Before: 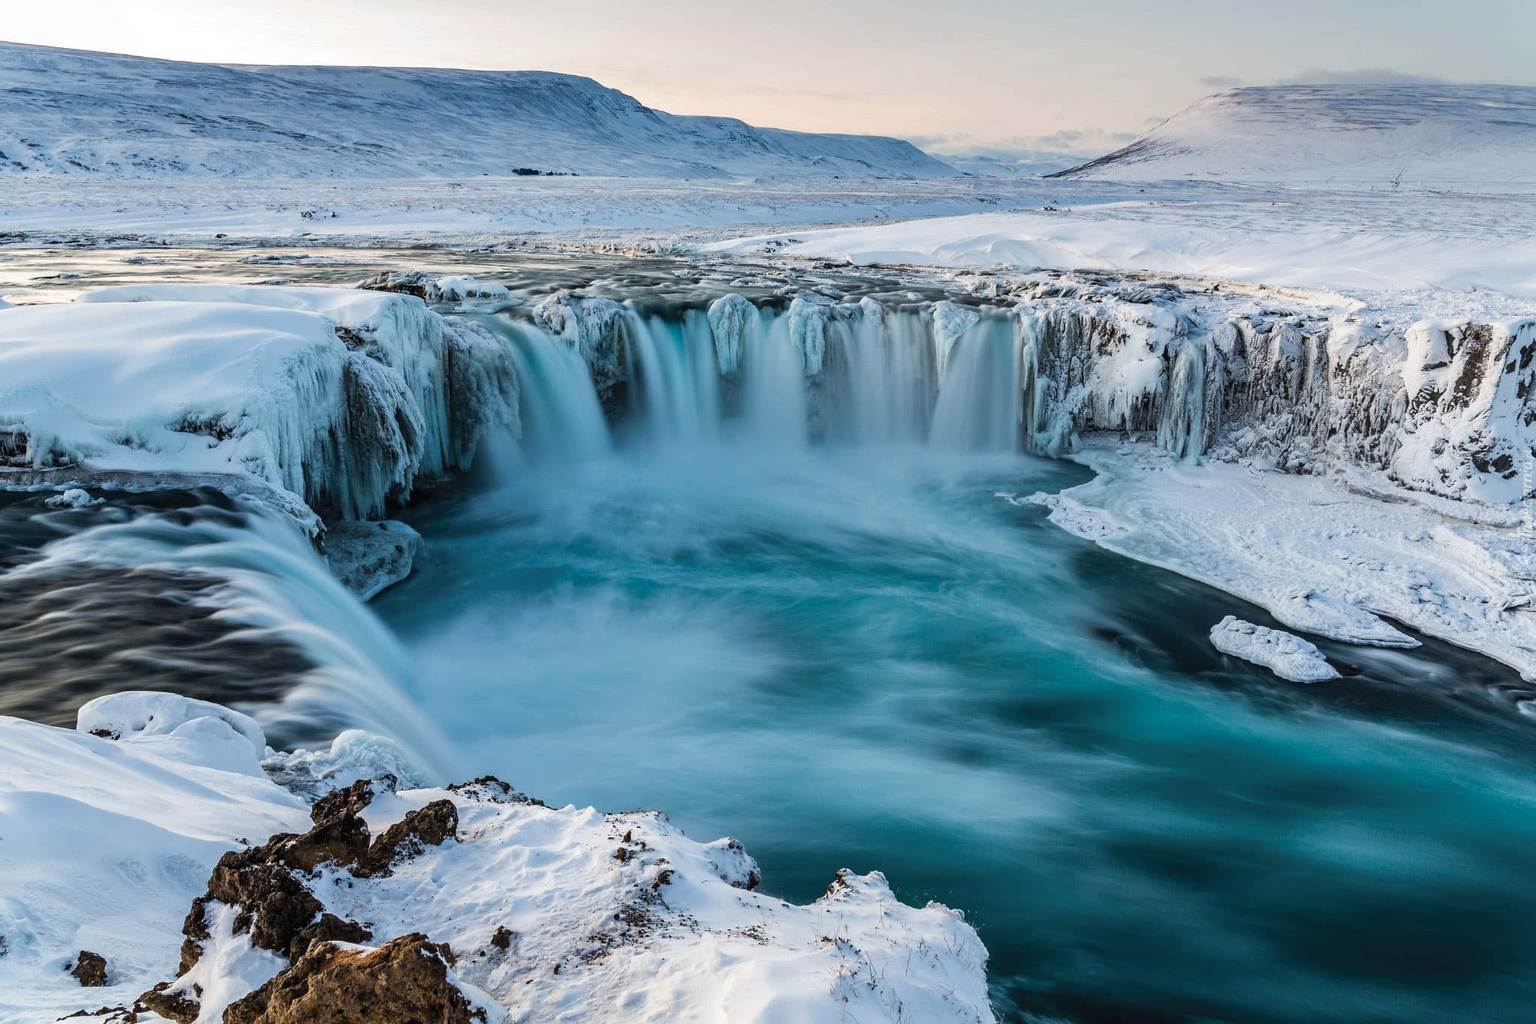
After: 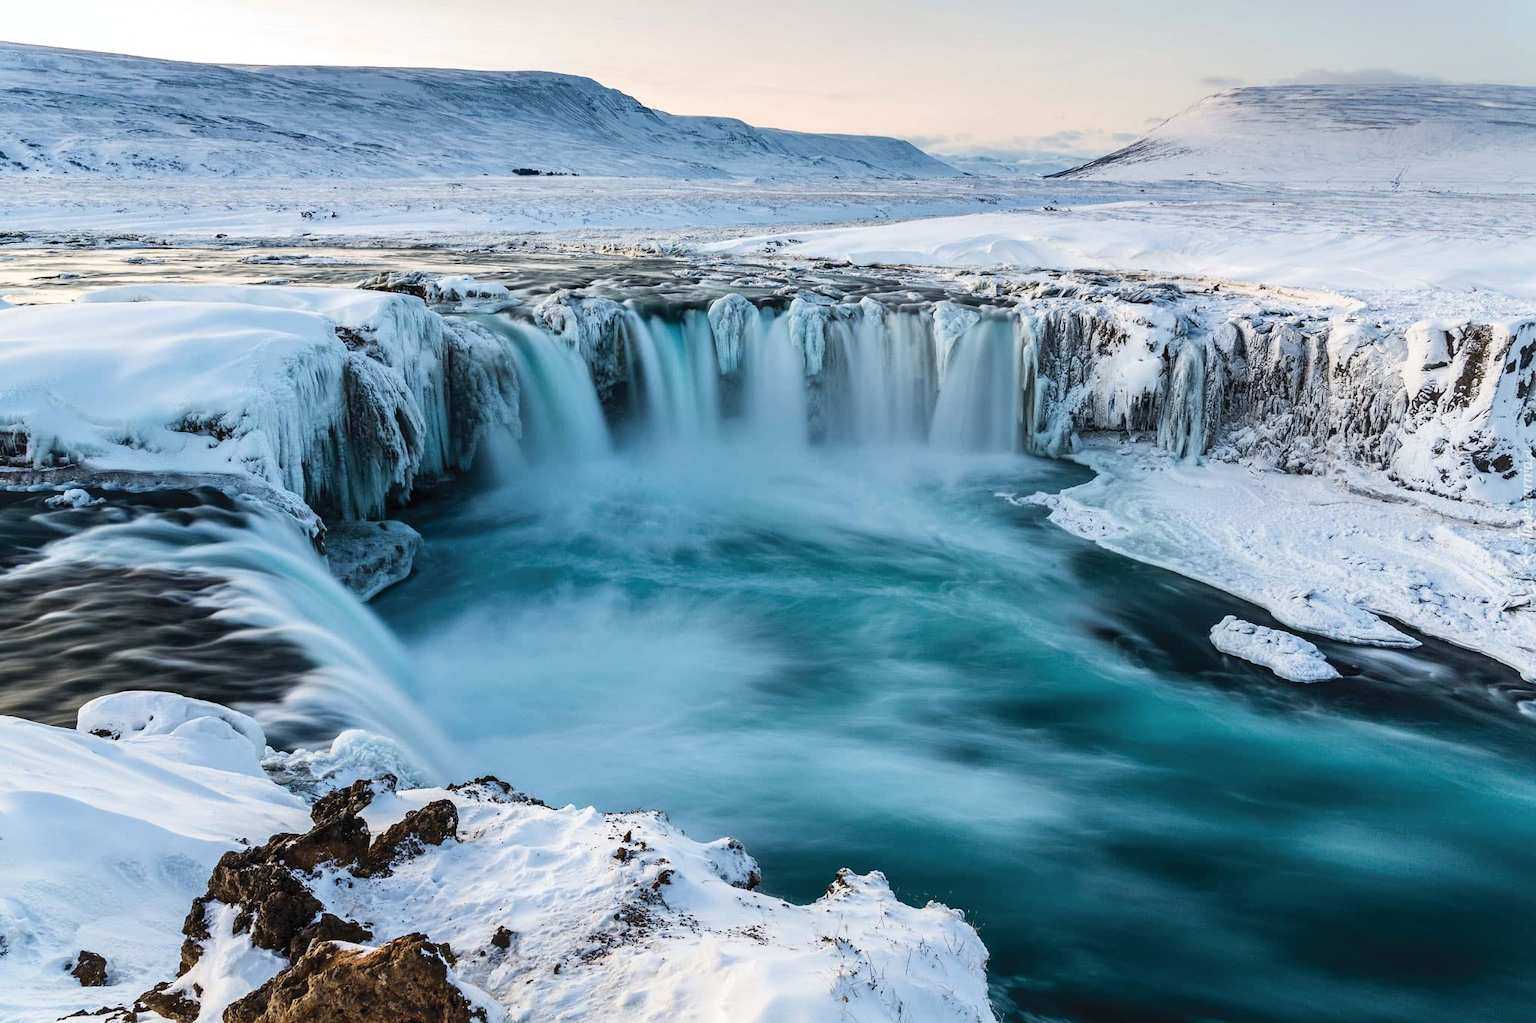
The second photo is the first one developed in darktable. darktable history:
shadows and highlights: shadows 62.9, white point adjustment 0.499, highlights -34.28, compress 83.98%
contrast brightness saturation: contrast 0.148, brightness 0.044
